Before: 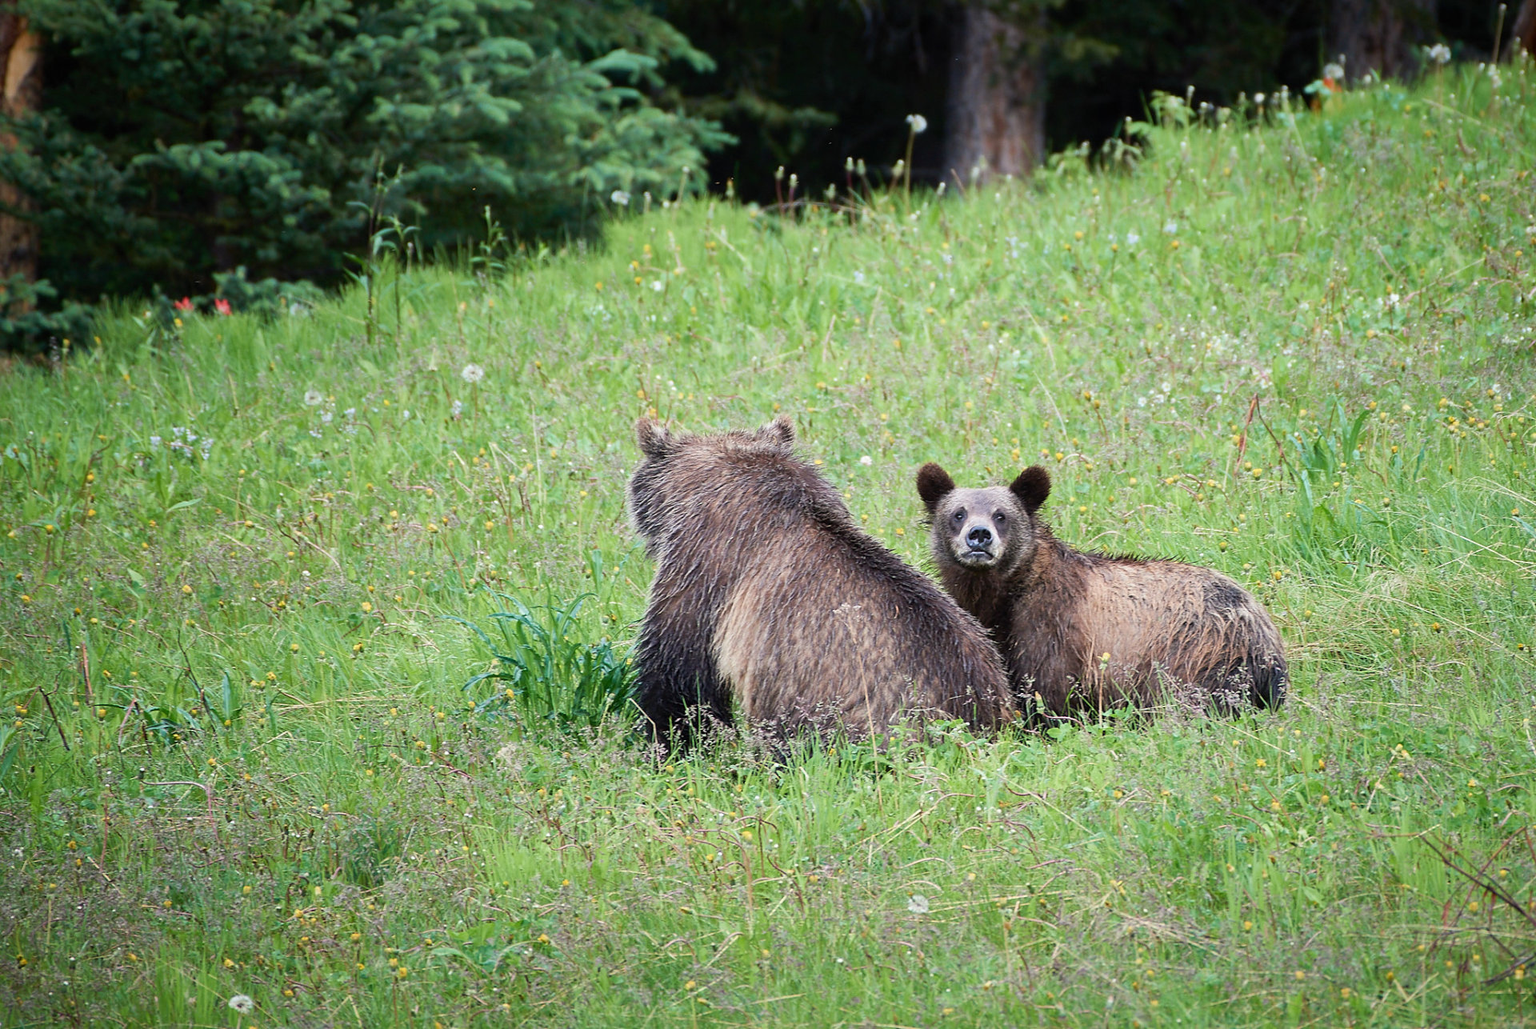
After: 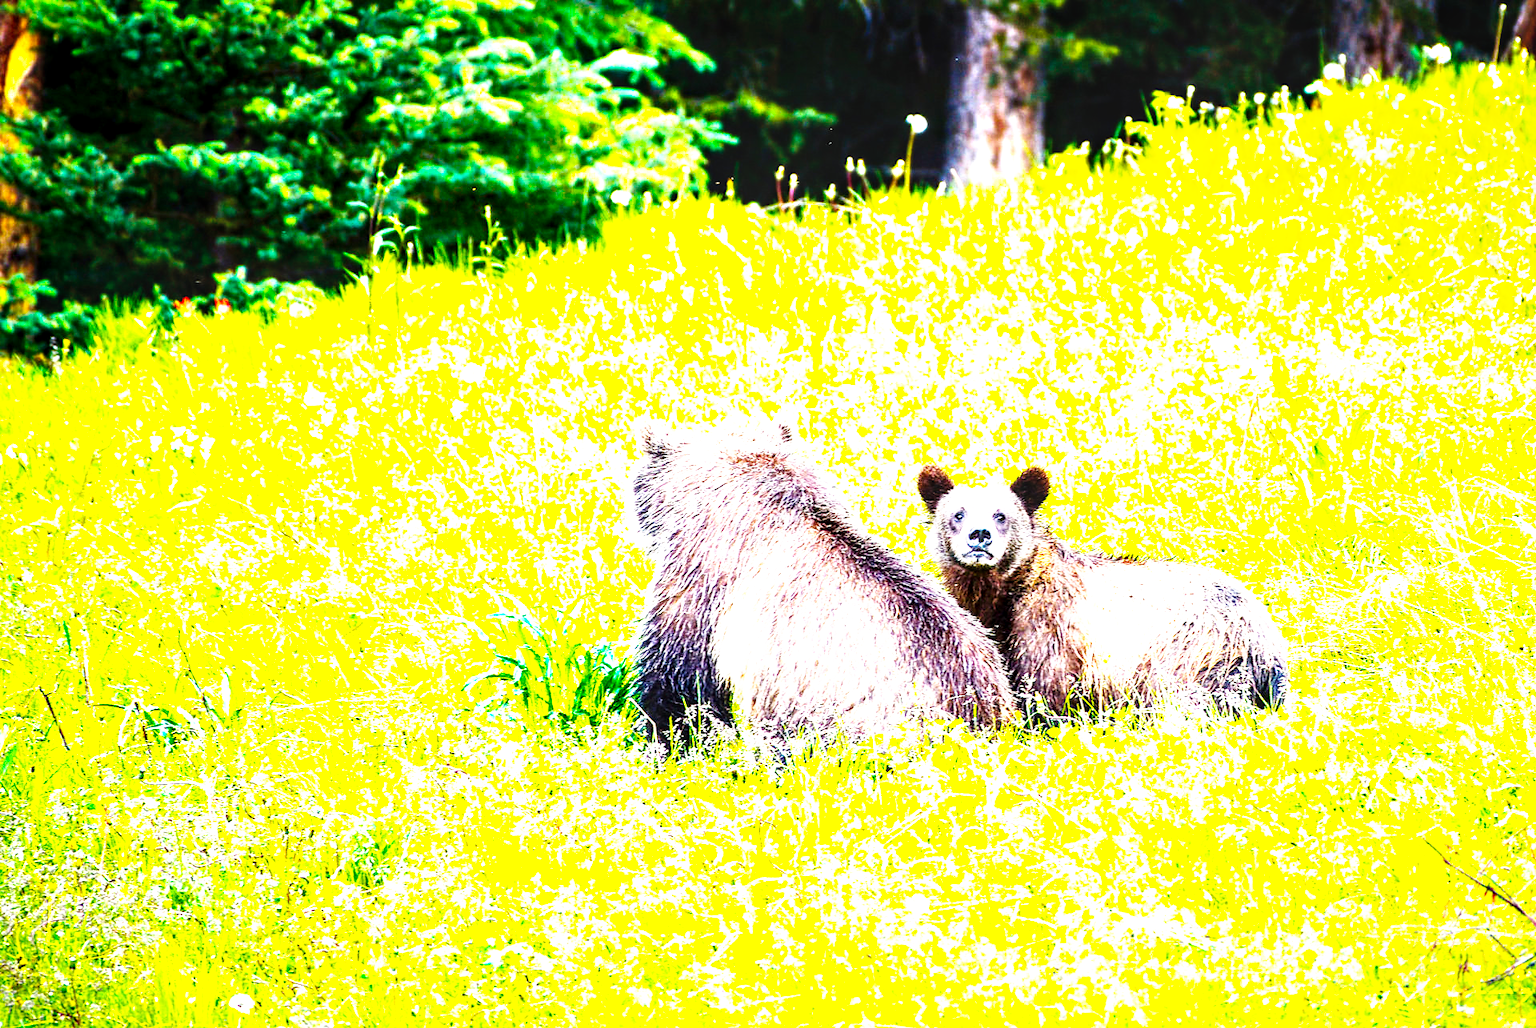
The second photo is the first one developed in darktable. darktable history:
color balance rgb: linear chroma grading › shadows -30%, linear chroma grading › global chroma 35%, perceptual saturation grading › global saturation 75%, perceptual saturation grading › shadows -30%, perceptual brilliance grading › highlights 75%, perceptual brilliance grading › shadows -30%, global vibrance 35%
base curve: curves: ch0 [(0, 0.003) (0.001, 0.002) (0.006, 0.004) (0.02, 0.022) (0.048, 0.086) (0.094, 0.234) (0.162, 0.431) (0.258, 0.629) (0.385, 0.8) (0.548, 0.918) (0.751, 0.988) (1, 1)], preserve colors none
exposure: black level correction 0, exposure 0.95 EV, compensate exposure bias true, compensate highlight preservation false
local contrast: highlights 59%, detail 145%
